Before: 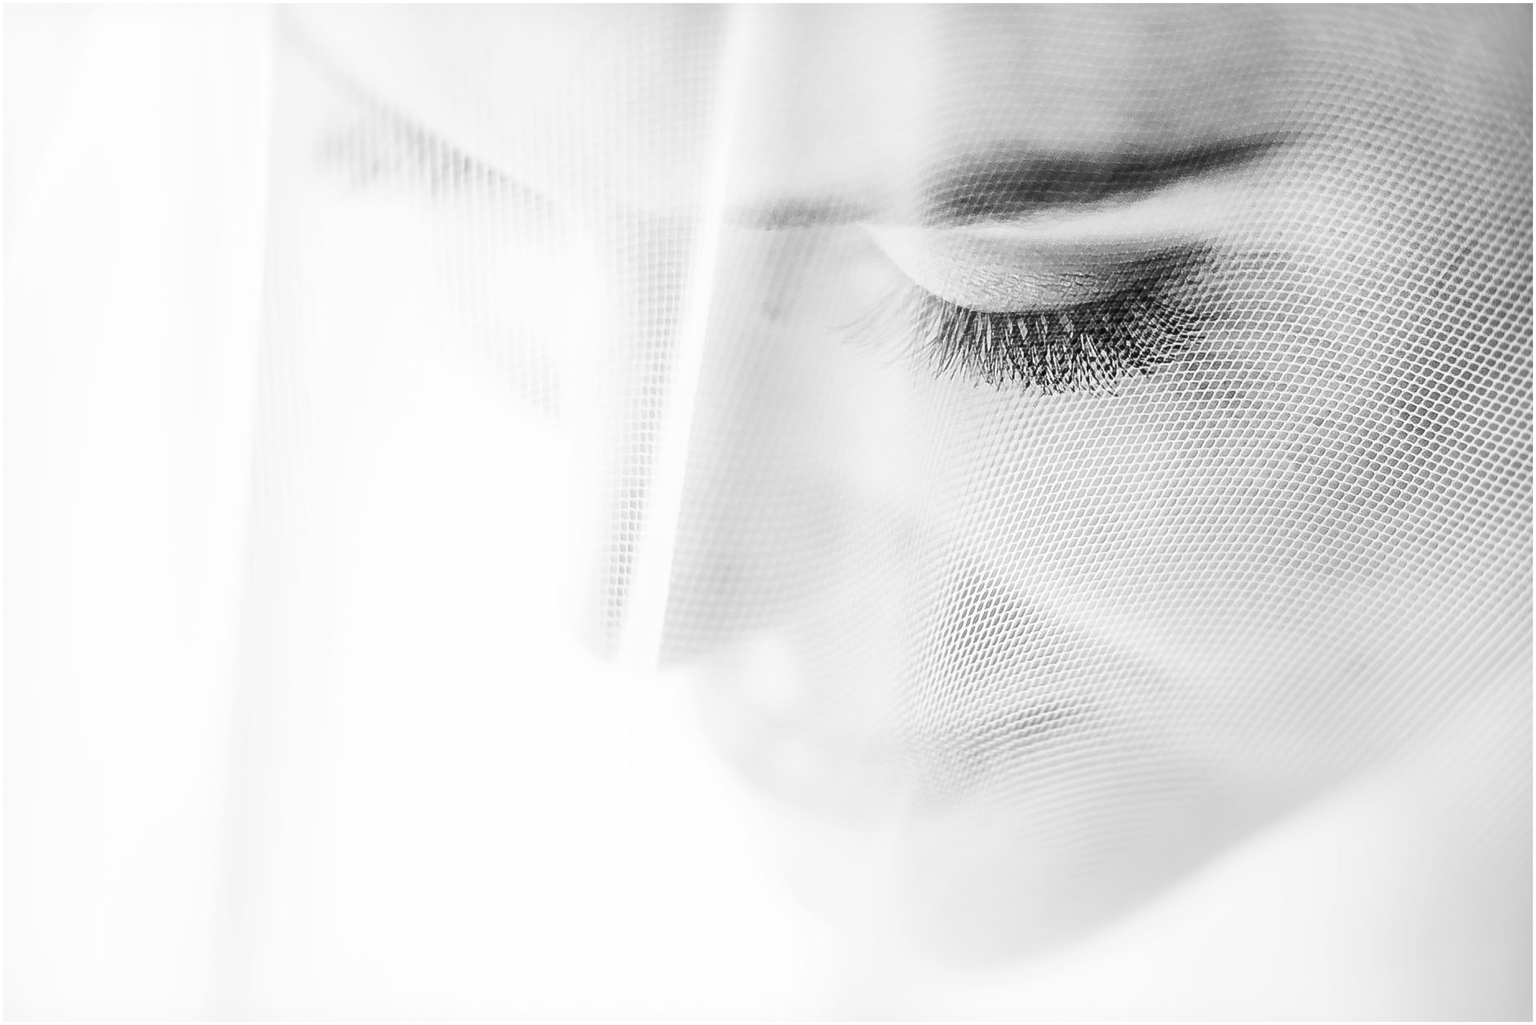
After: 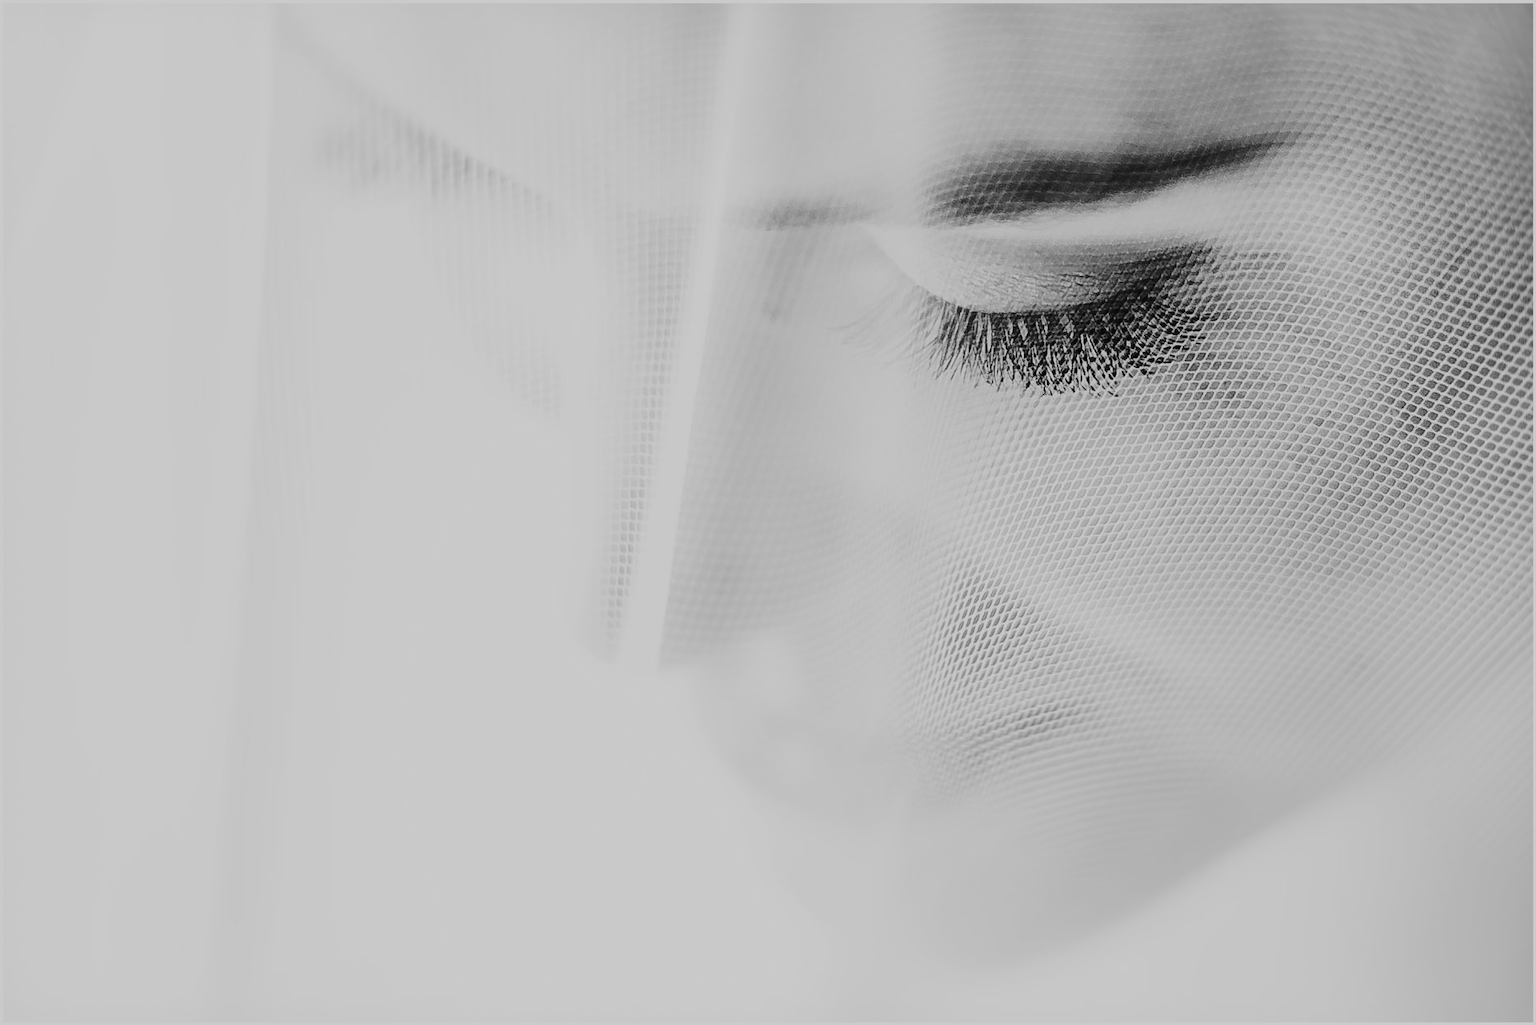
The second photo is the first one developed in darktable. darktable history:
color correction: saturation 1.1
exposure: exposure -1 EV, compensate highlight preservation false
tone curve: curves: ch0 [(0, 0) (0.003, 0.02) (0.011, 0.023) (0.025, 0.028) (0.044, 0.045) (0.069, 0.063) (0.1, 0.09) (0.136, 0.122) (0.177, 0.166) (0.224, 0.223) (0.277, 0.297) (0.335, 0.384) (0.399, 0.461) (0.468, 0.549) (0.543, 0.632) (0.623, 0.705) (0.709, 0.772) (0.801, 0.844) (0.898, 0.91) (1, 1)], preserve colors none
